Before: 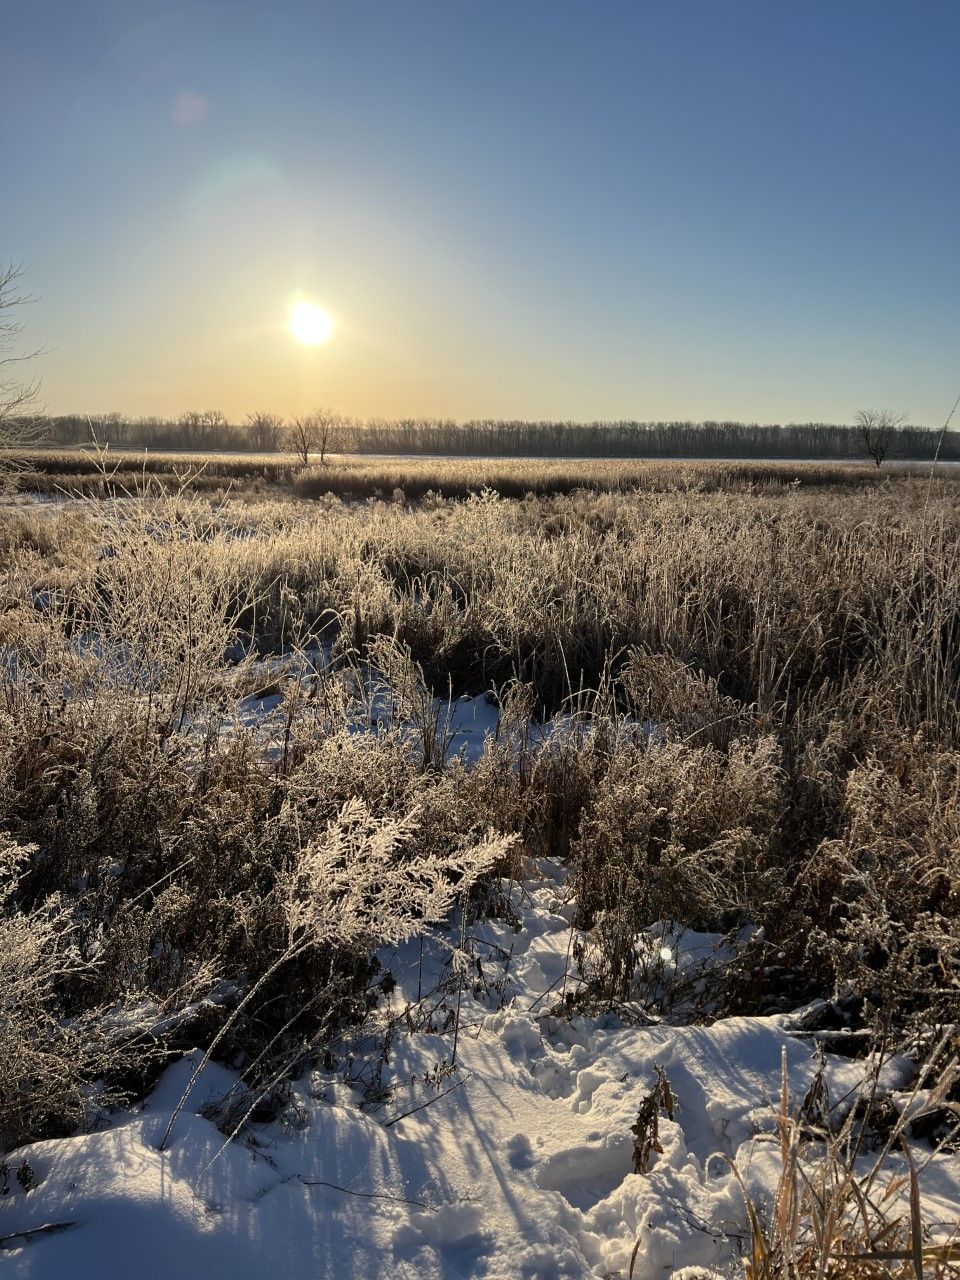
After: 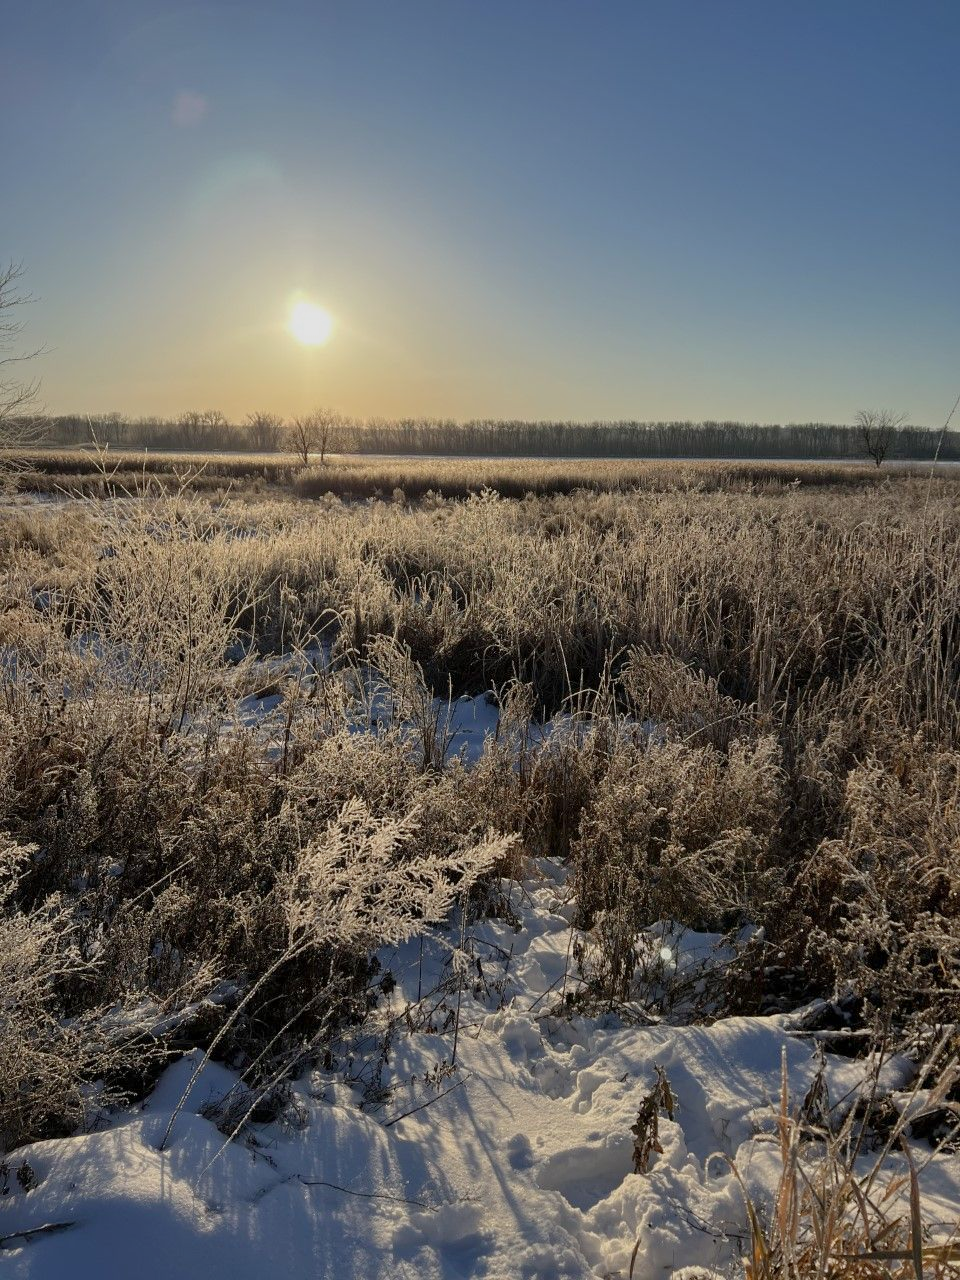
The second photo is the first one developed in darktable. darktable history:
tone equalizer: -8 EV 0.25 EV, -7 EV 0.417 EV, -6 EV 0.417 EV, -5 EV 0.25 EV, -3 EV -0.25 EV, -2 EV -0.417 EV, -1 EV -0.417 EV, +0 EV -0.25 EV, edges refinement/feathering 500, mask exposure compensation -1.57 EV, preserve details guided filter
